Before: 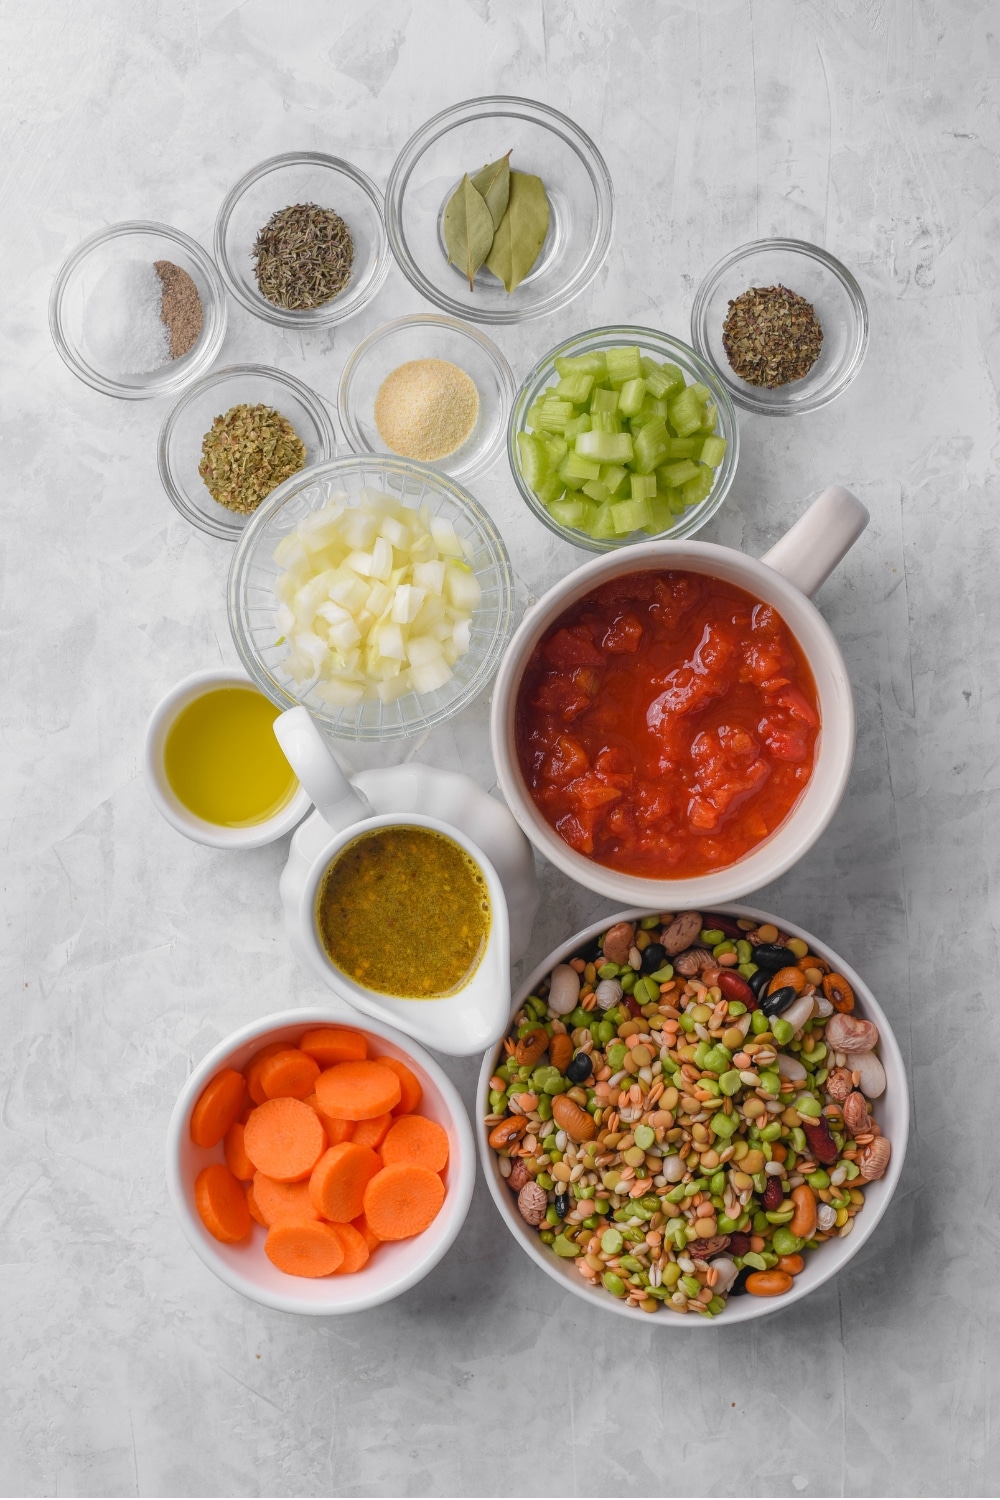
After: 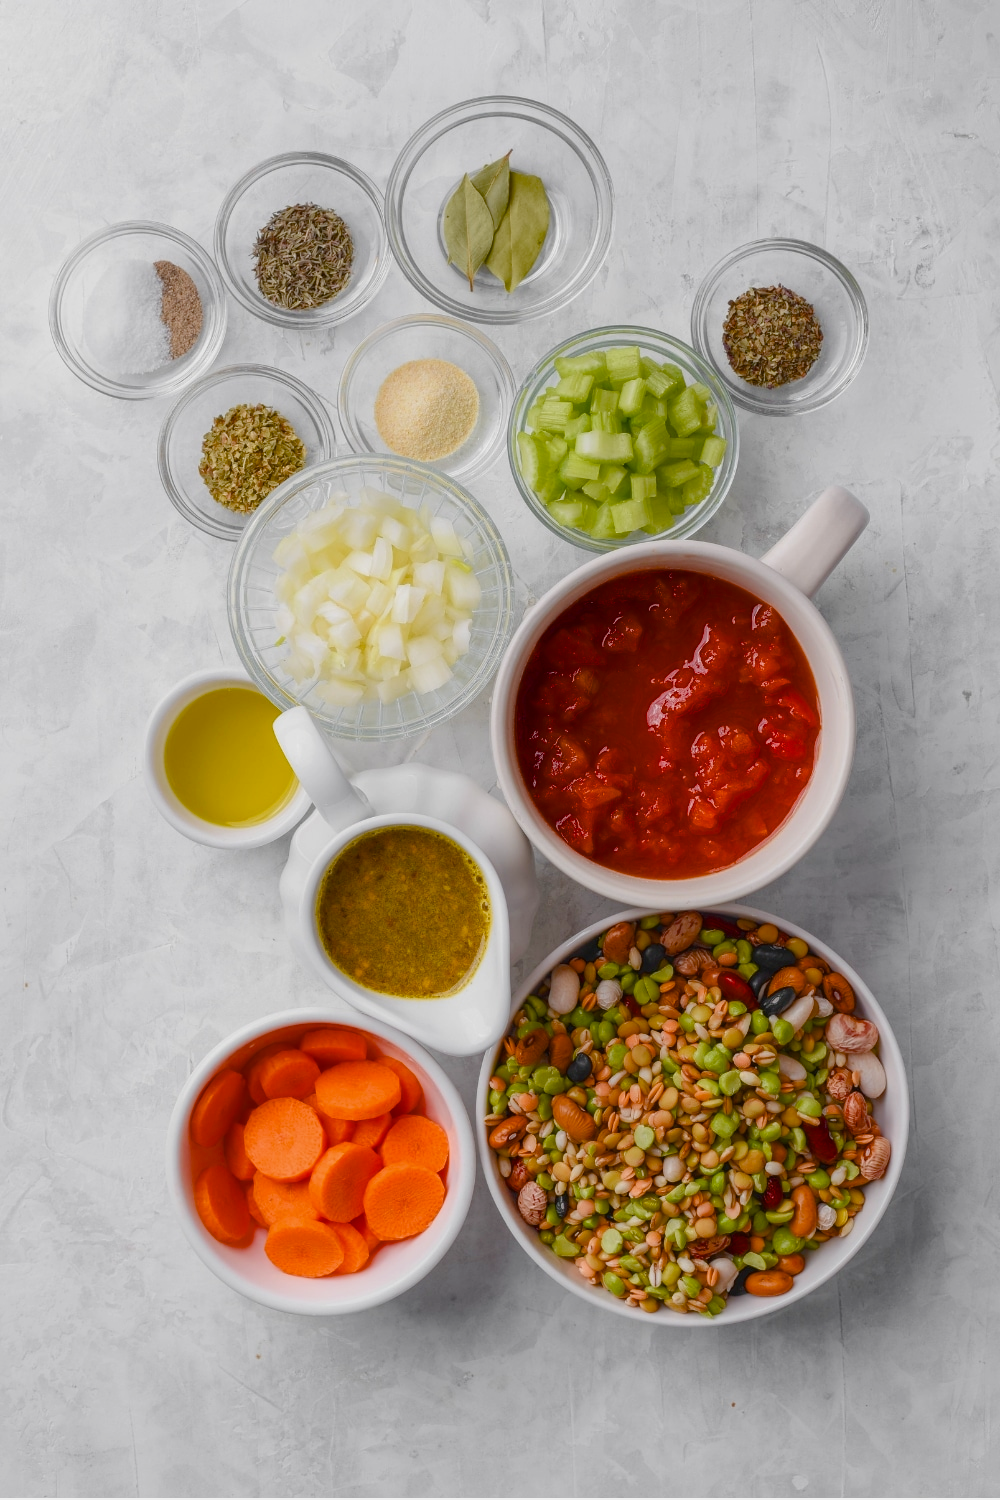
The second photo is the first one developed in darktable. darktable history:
color balance rgb: linear chroma grading › global chroma 1.941%, linear chroma grading › mid-tones -1.444%, perceptual saturation grading › global saturation 20%, perceptual saturation grading › highlights -25.725%, perceptual saturation grading › shadows 25.141%, perceptual brilliance grading › global brilliance 4.415%, global vibrance -8.607%, contrast -12.667%, saturation formula JzAzBz (2021)
